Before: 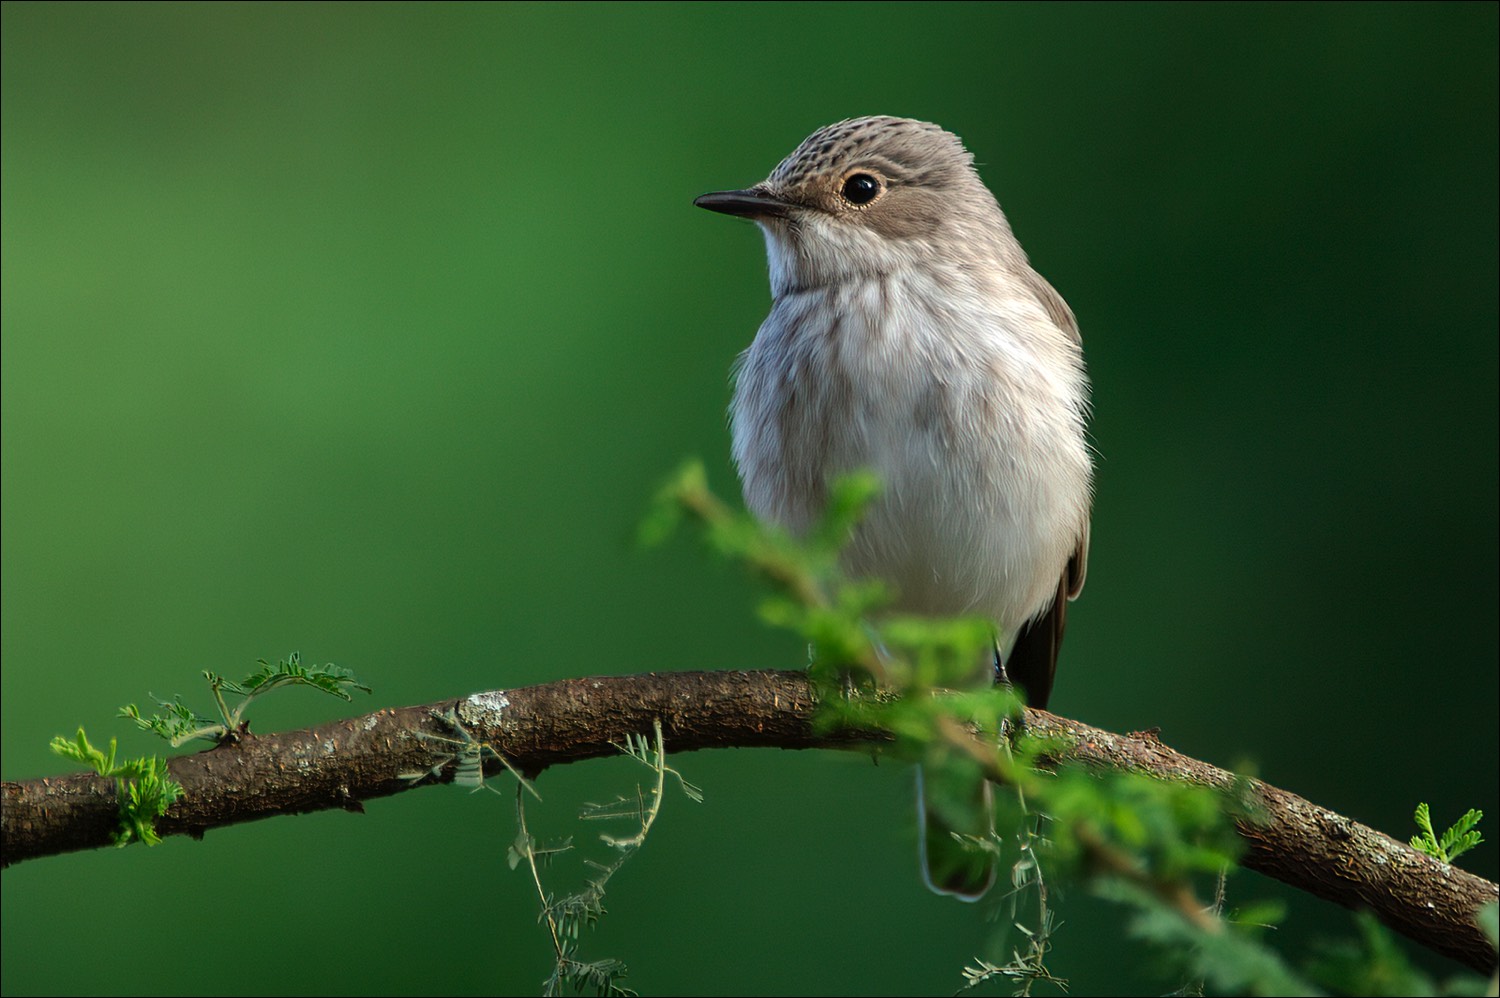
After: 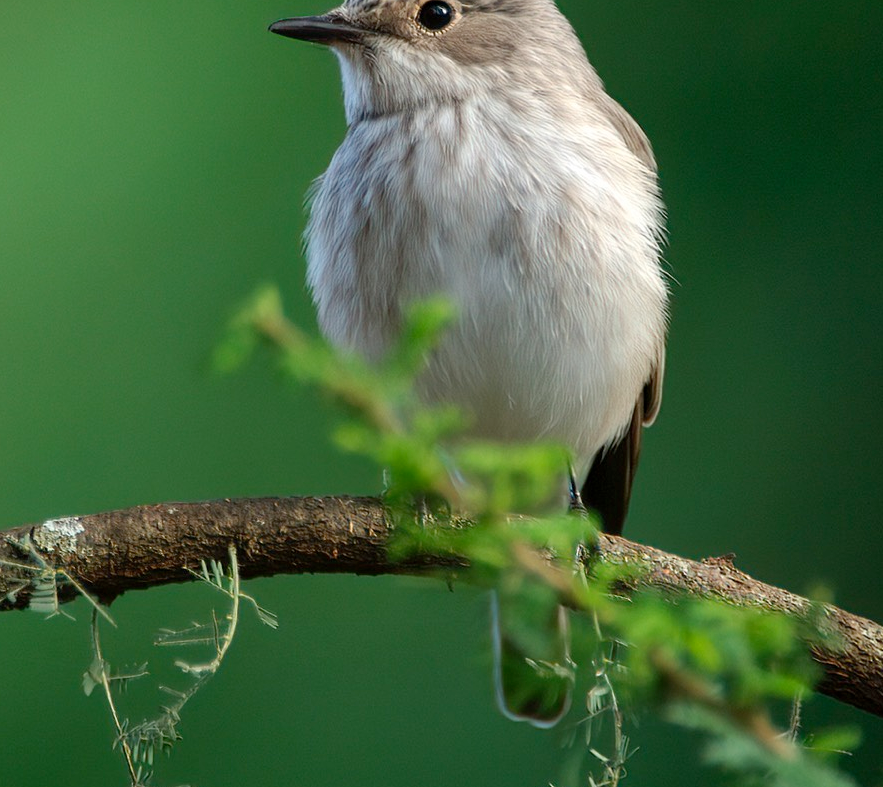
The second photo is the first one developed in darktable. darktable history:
crop and rotate: left 28.362%, top 17.495%, right 12.751%, bottom 3.611%
